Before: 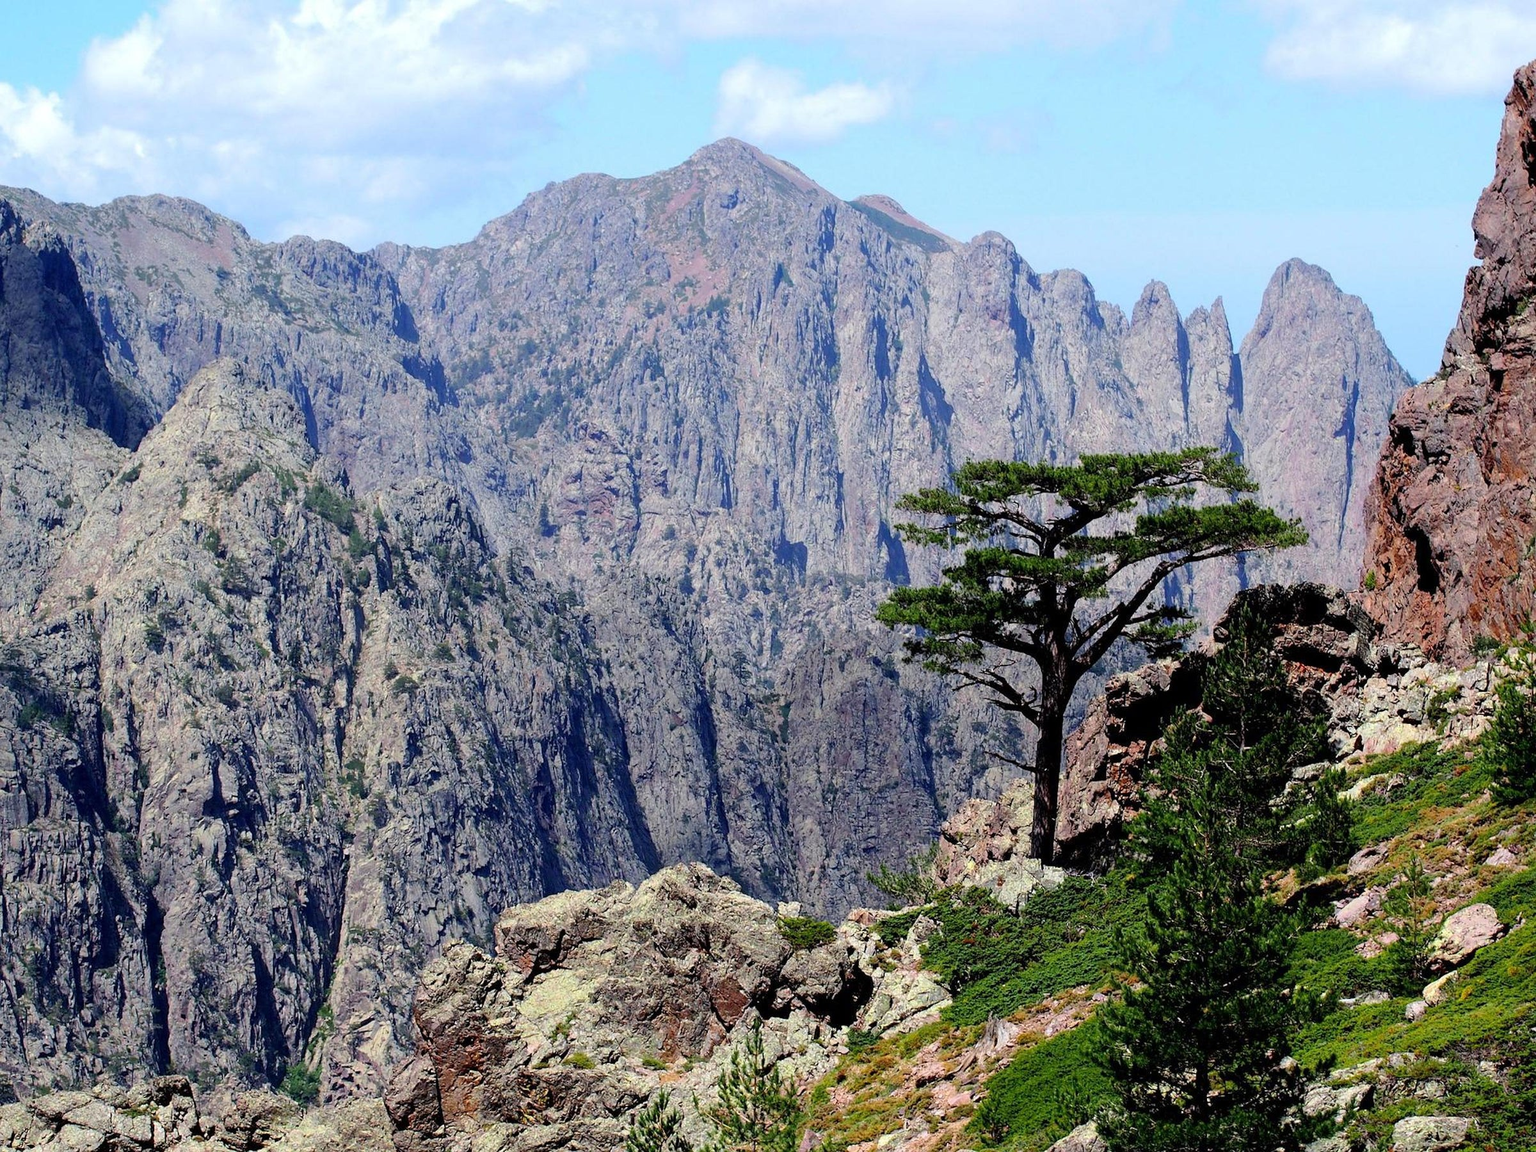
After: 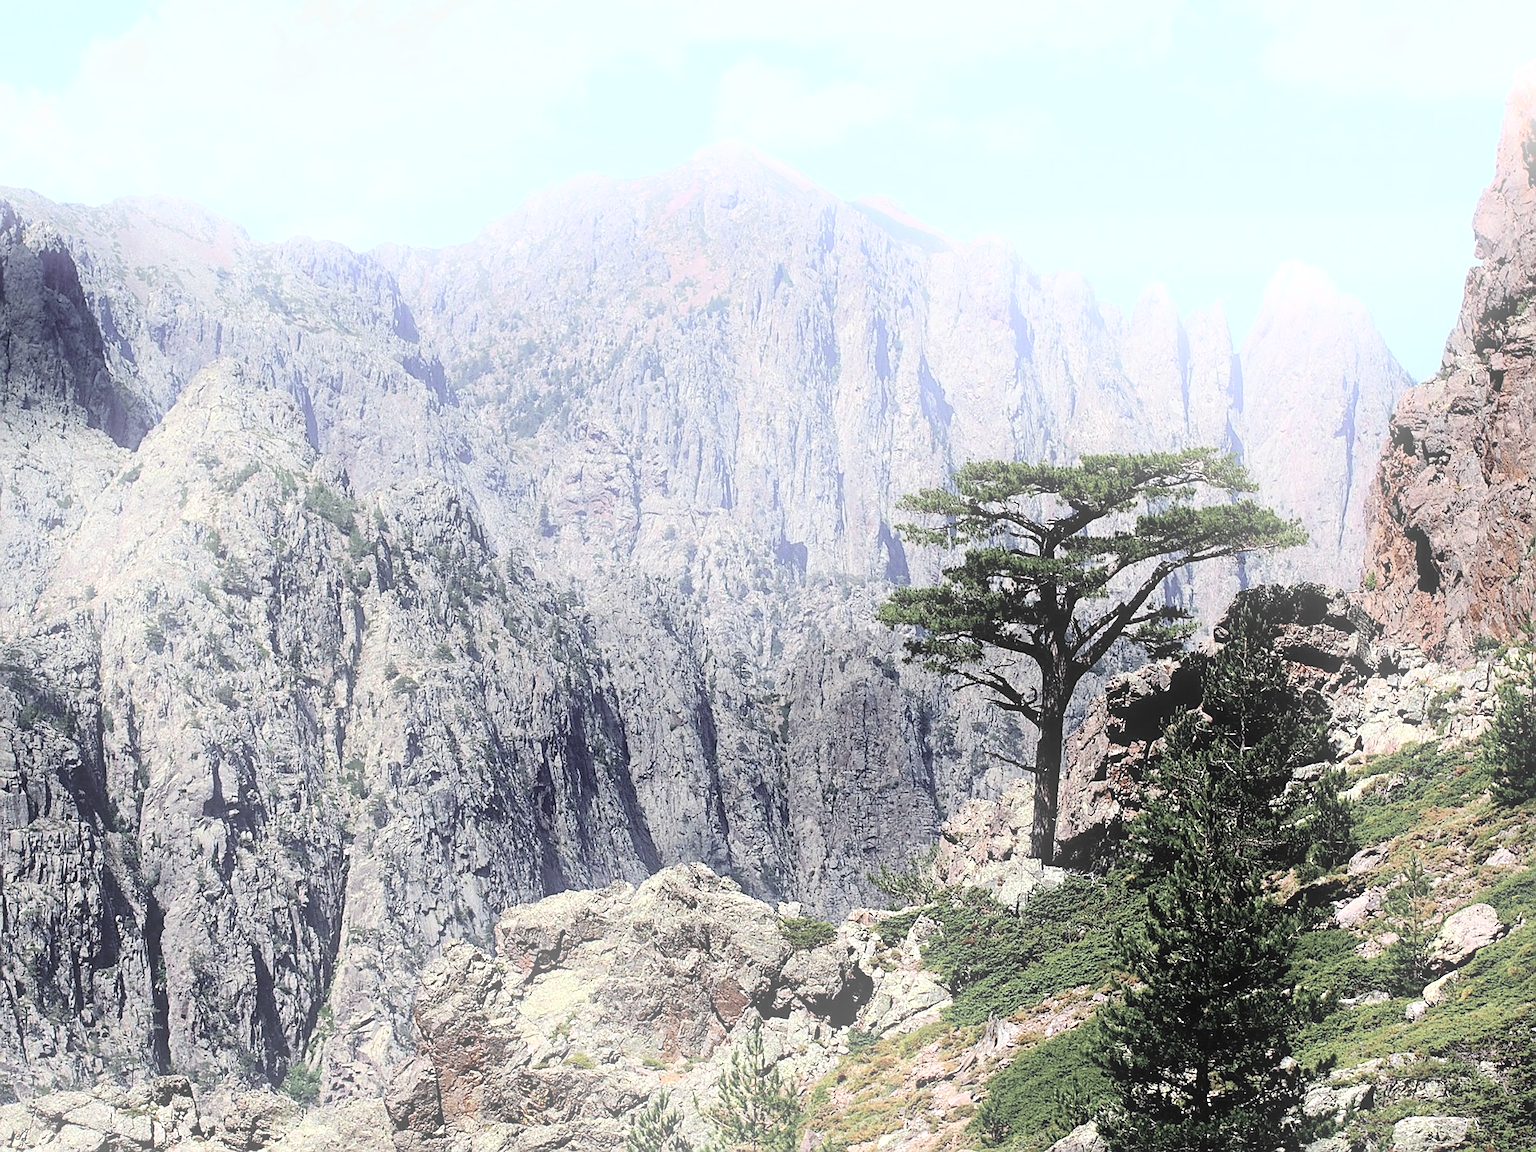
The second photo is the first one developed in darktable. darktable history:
bloom: on, module defaults
contrast brightness saturation: brightness 0.18, saturation -0.5
tone equalizer: -8 EV -0.417 EV, -7 EV -0.389 EV, -6 EV -0.333 EV, -5 EV -0.222 EV, -3 EV 0.222 EV, -2 EV 0.333 EV, -1 EV 0.389 EV, +0 EV 0.417 EV, edges refinement/feathering 500, mask exposure compensation -1.57 EV, preserve details no
sharpen: on, module defaults
